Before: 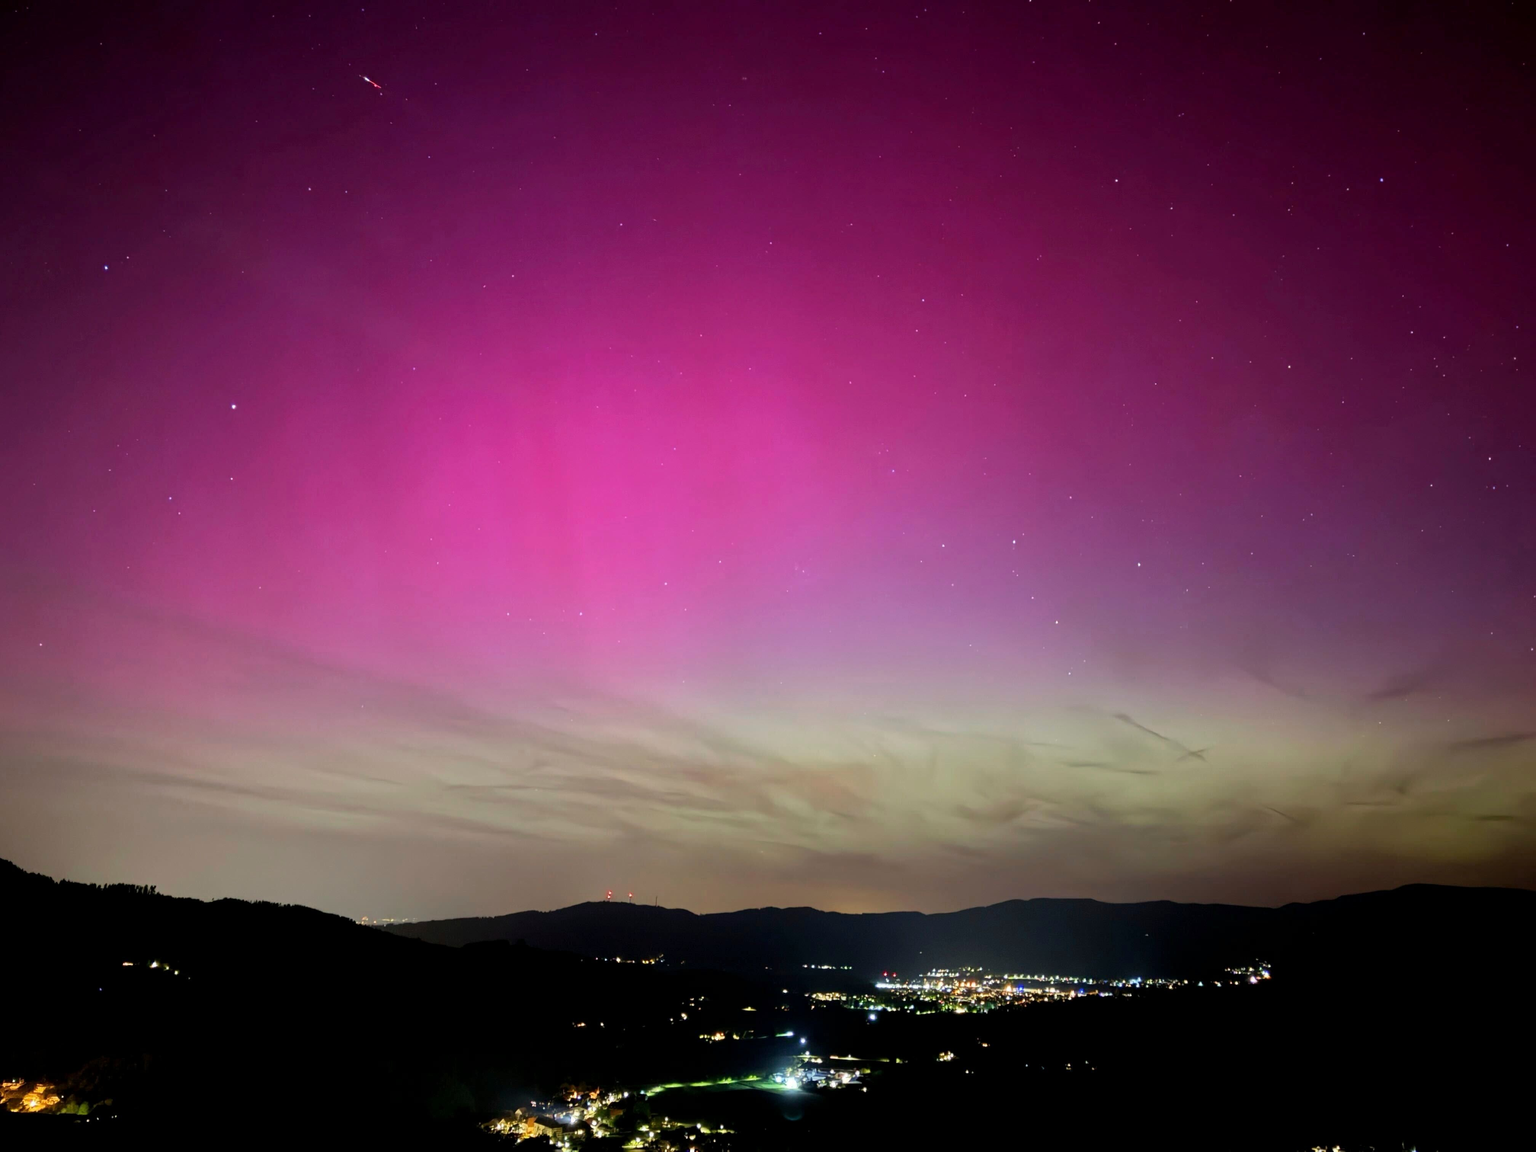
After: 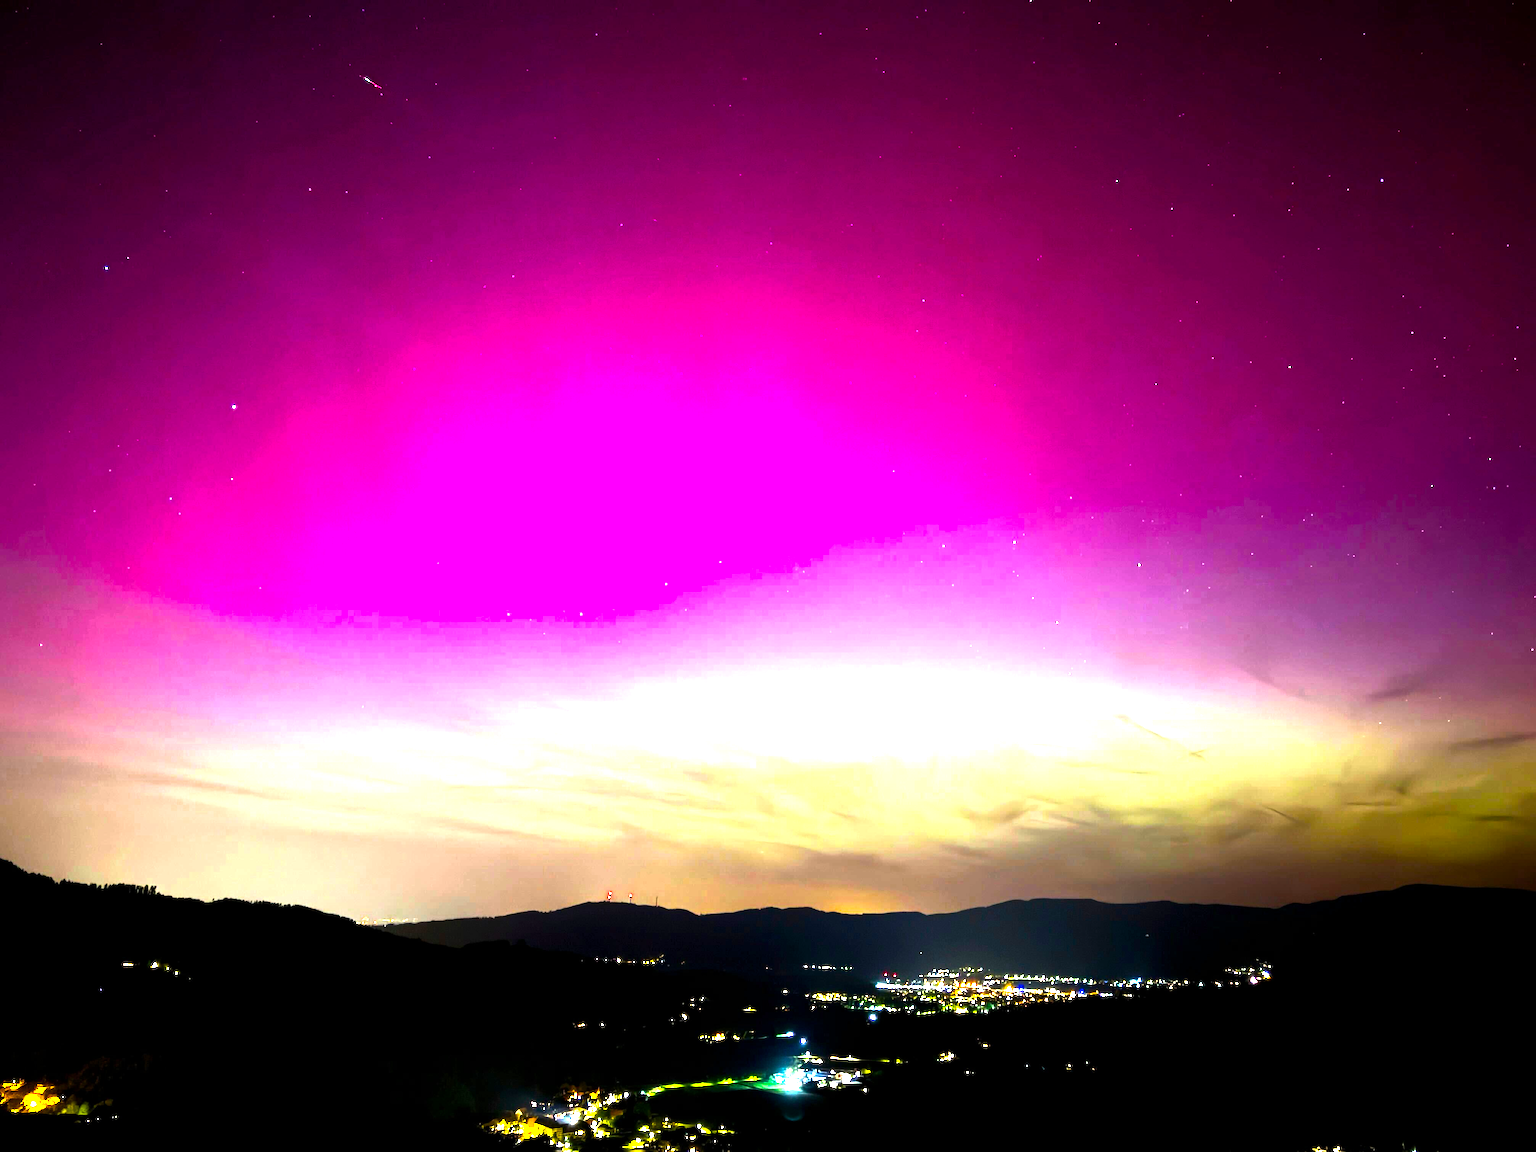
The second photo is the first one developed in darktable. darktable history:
color balance rgb: linear chroma grading › global chroma 16.678%, perceptual saturation grading › global saturation 25.922%, perceptual brilliance grading › global brilliance 29.456%, perceptual brilliance grading › highlights 50.436%, perceptual brilliance grading › mid-tones 50.792%, perceptual brilliance grading › shadows -21.201%, global vibrance 20%
